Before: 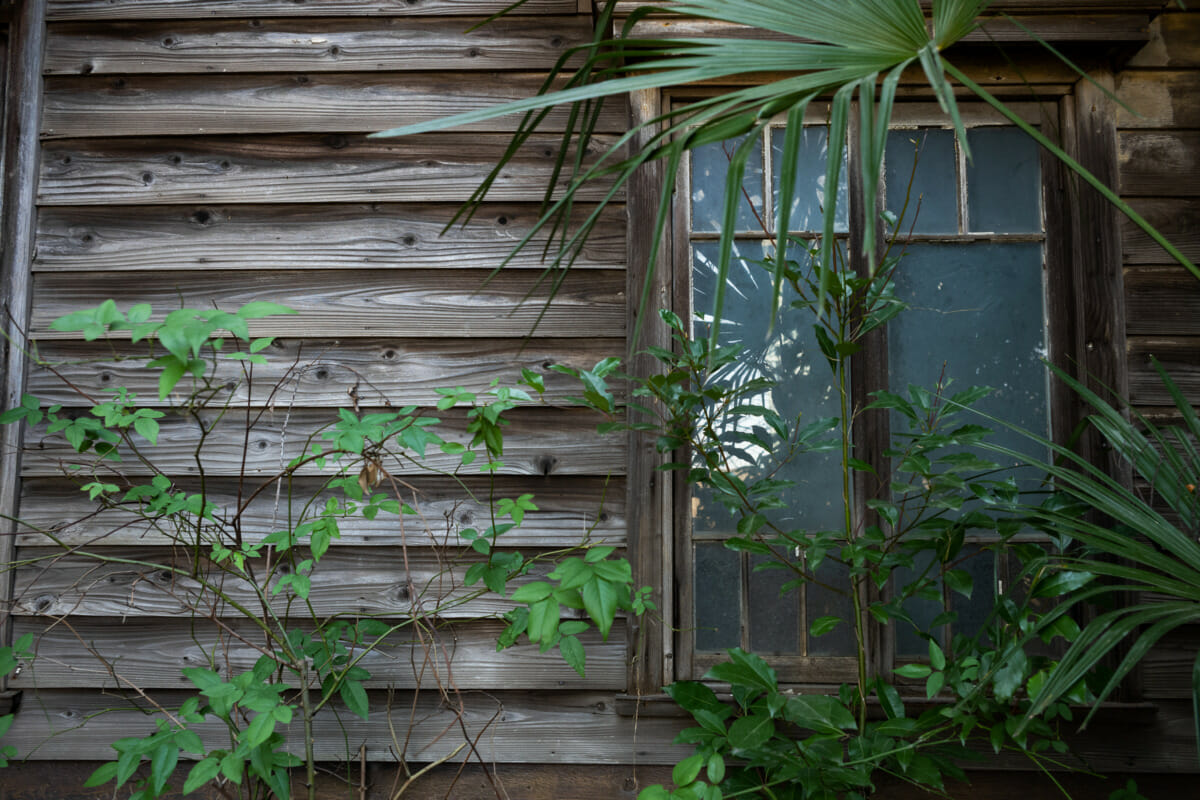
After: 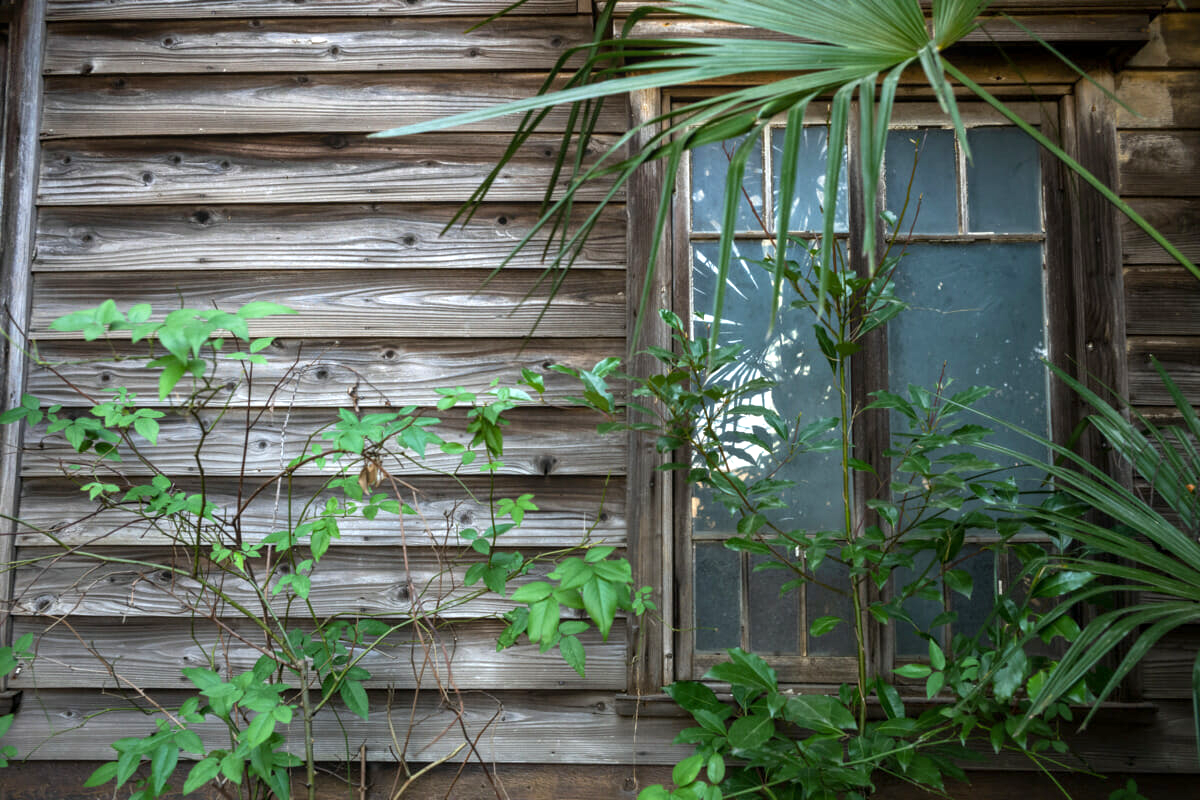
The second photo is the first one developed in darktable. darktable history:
exposure: exposure 0.781 EV, compensate highlight preservation false
local contrast: detail 110%
